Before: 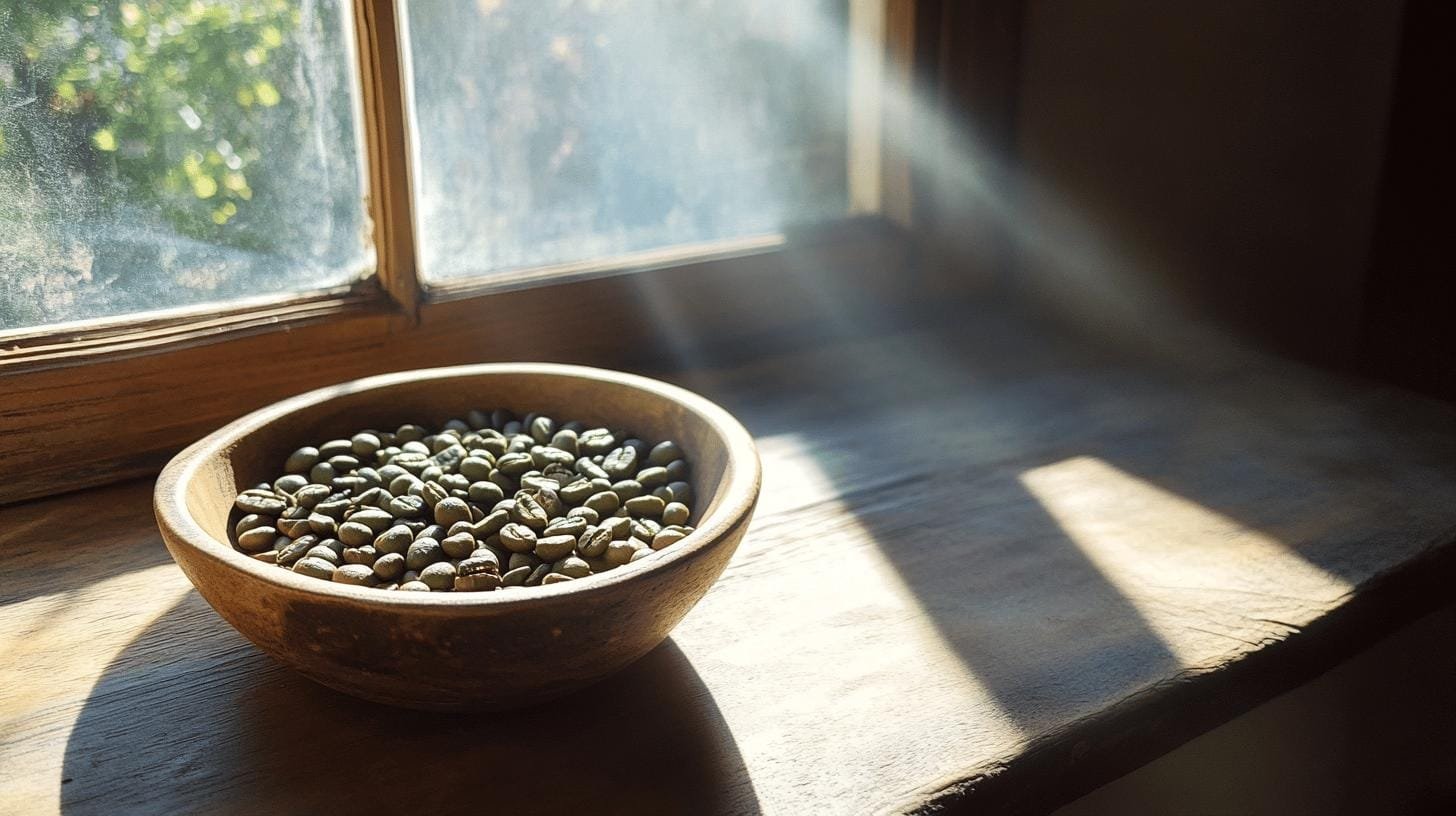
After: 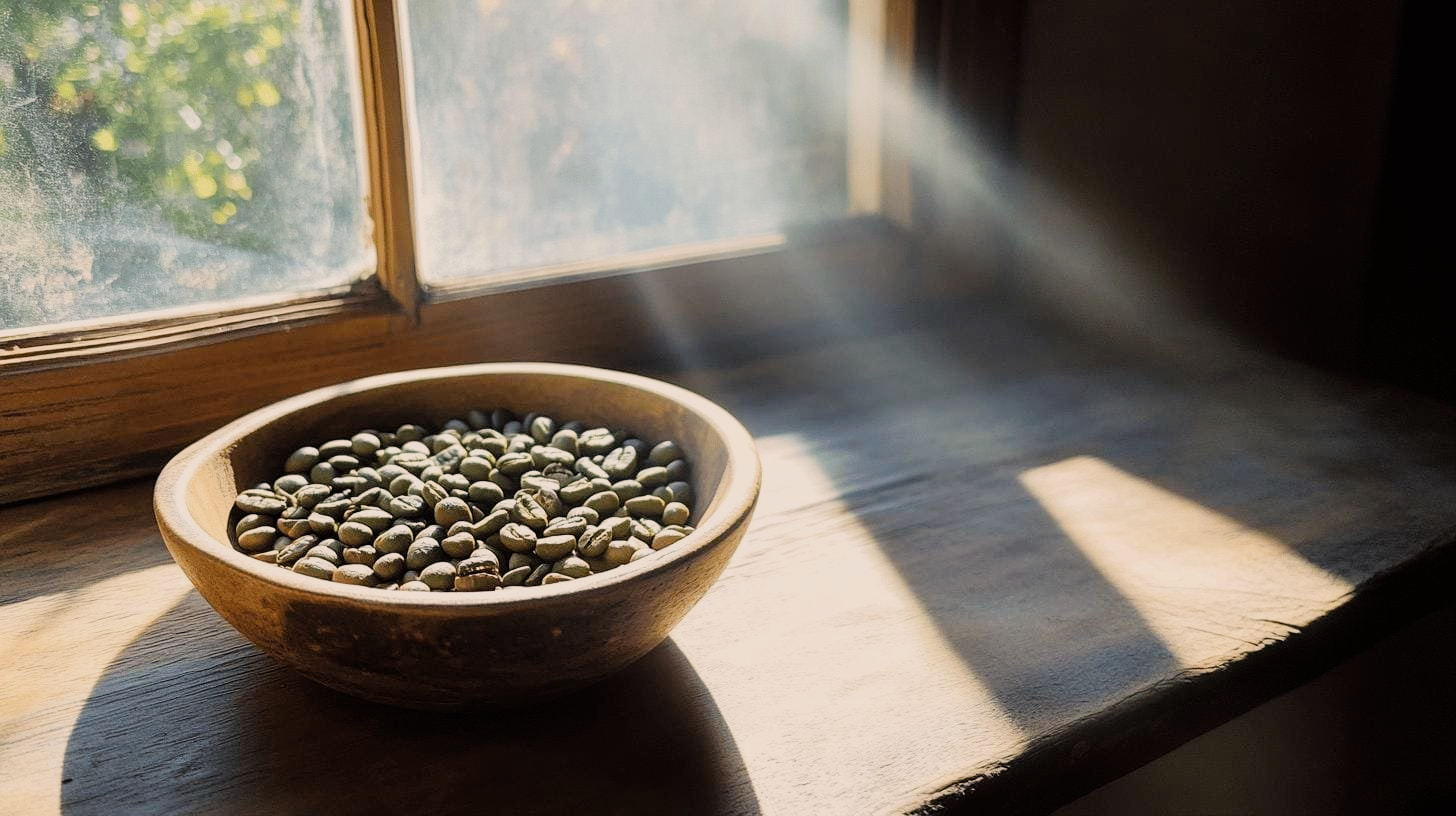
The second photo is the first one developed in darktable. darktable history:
color balance rgb: highlights gain › chroma 3.322%, highlights gain › hue 54.97°, perceptual saturation grading › global saturation 19.519%, perceptual brilliance grading › global brilliance 12.623%
color correction: highlights b* -0.013, saturation 0.842
filmic rgb: black relative exposure -7.65 EV, white relative exposure 4.56 EV, hardness 3.61
